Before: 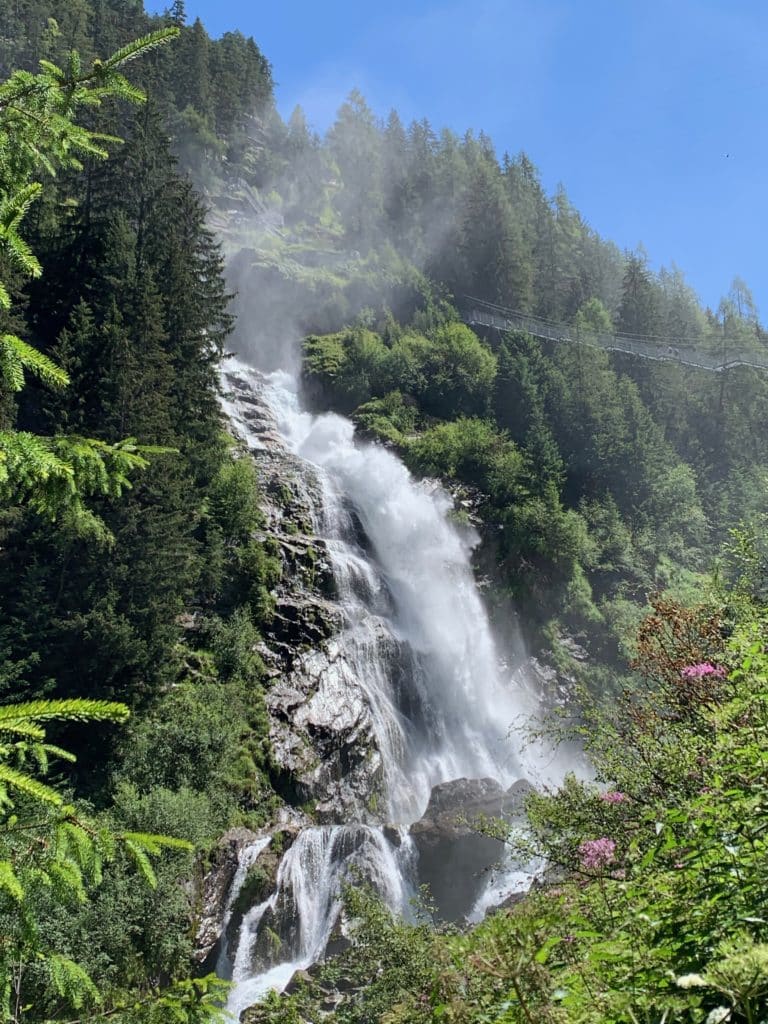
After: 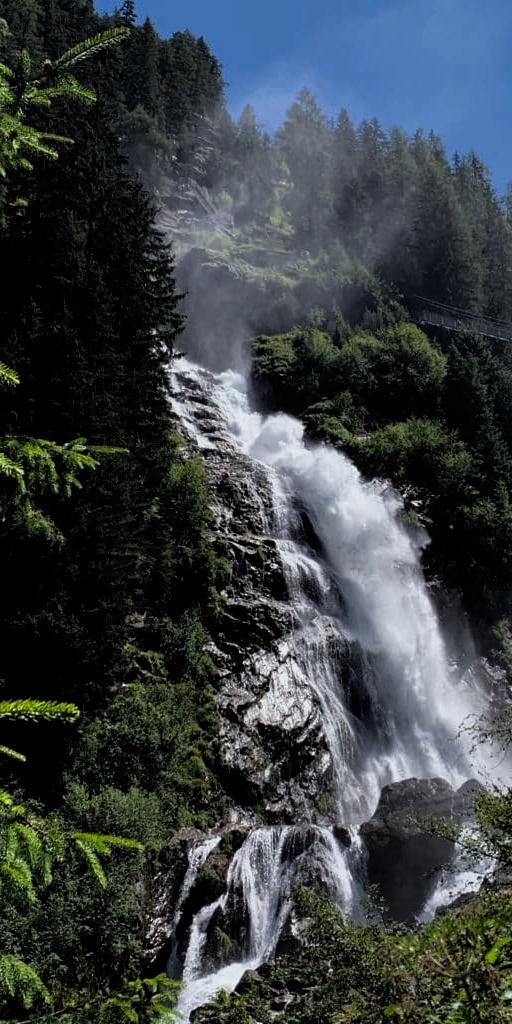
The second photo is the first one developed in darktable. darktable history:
rgb curve: curves: ch0 [(0, 0) (0.415, 0.237) (1, 1)]
color balance: gamma [0.9, 0.988, 0.975, 1.025], gain [1.05, 1, 1, 1]
filmic rgb: black relative exposure -5 EV, white relative exposure 3.2 EV, hardness 3.42, contrast 1.2, highlights saturation mix -50%
crop and rotate: left 6.617%, right 26.717%
